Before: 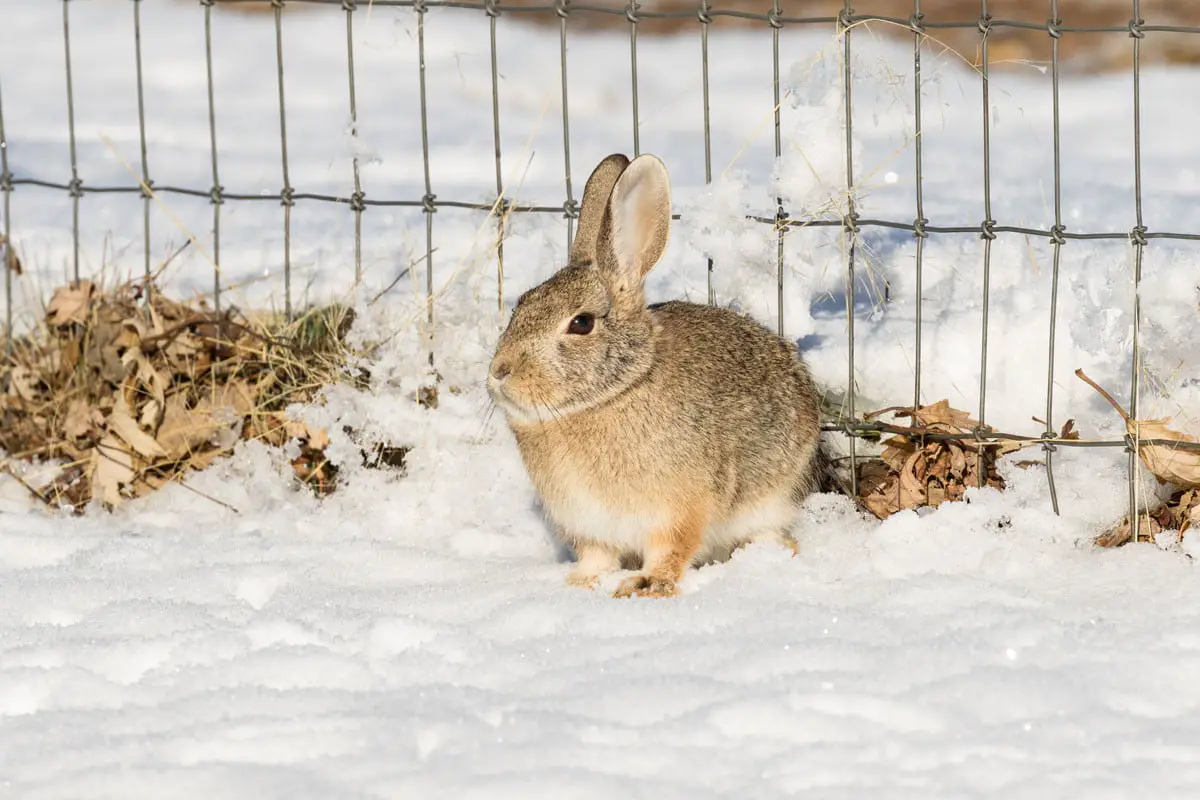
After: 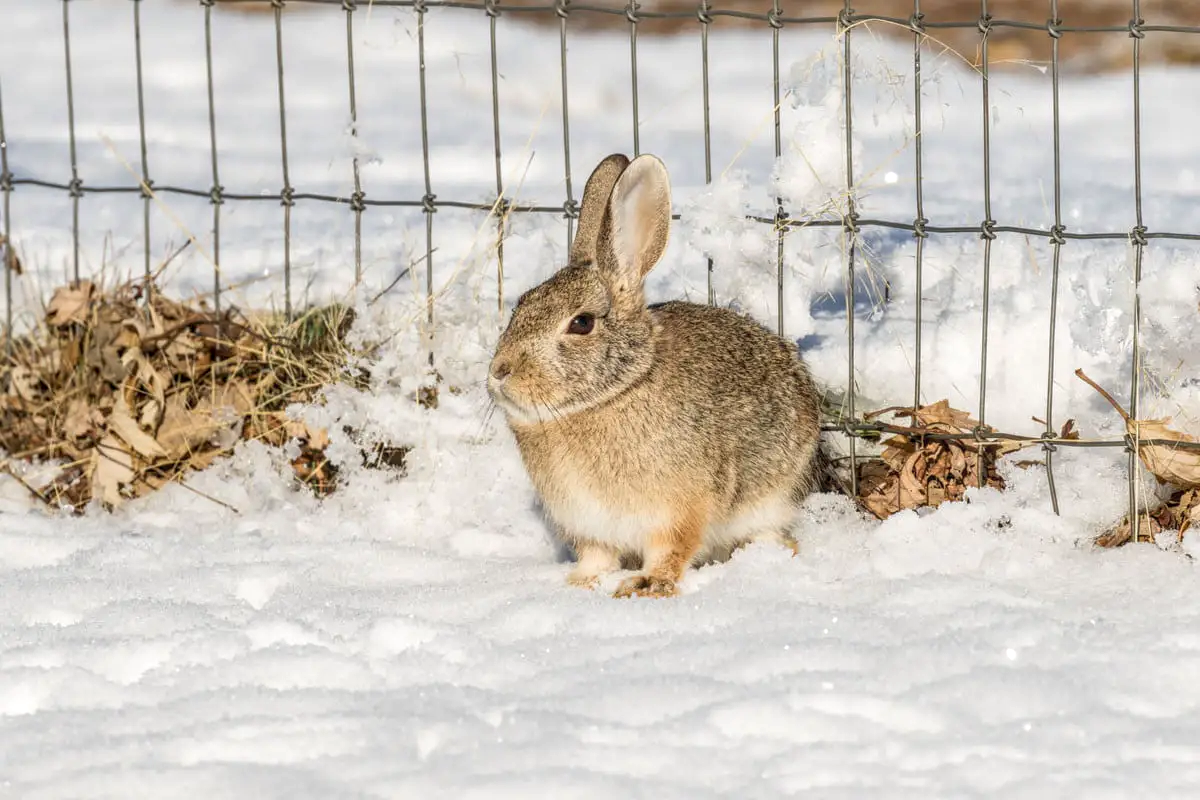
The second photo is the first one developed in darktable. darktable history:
local contrast: highlights 5%, shadows 2%, detail 134%
